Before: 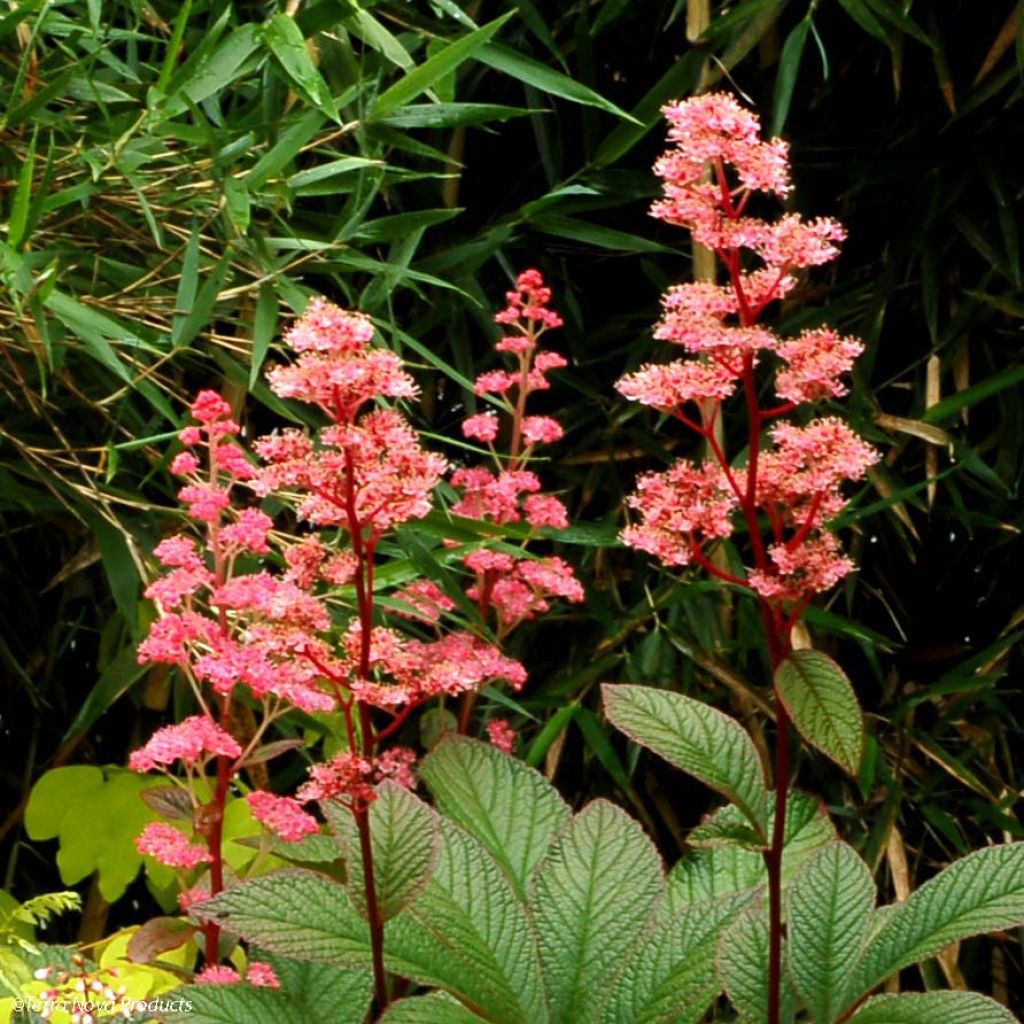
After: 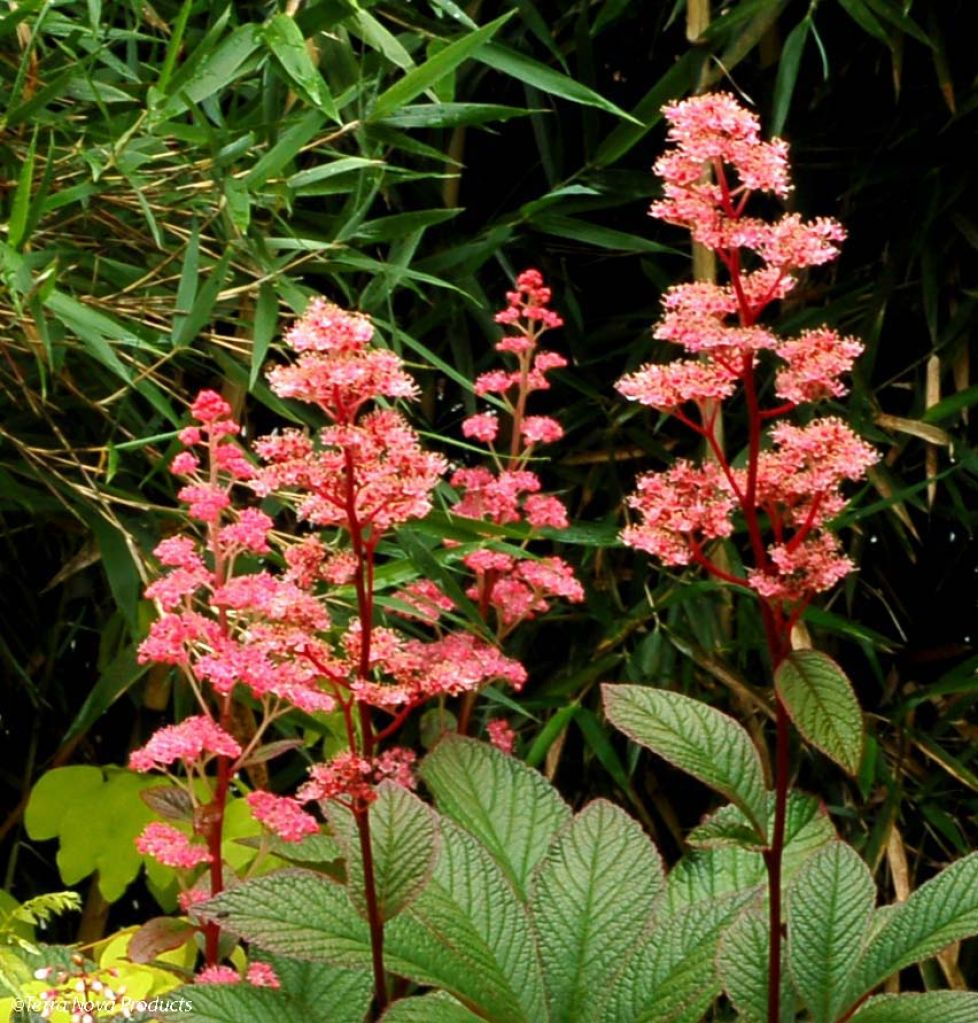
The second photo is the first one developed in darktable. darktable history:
crop: right 4.473%, bottom 0.021%
